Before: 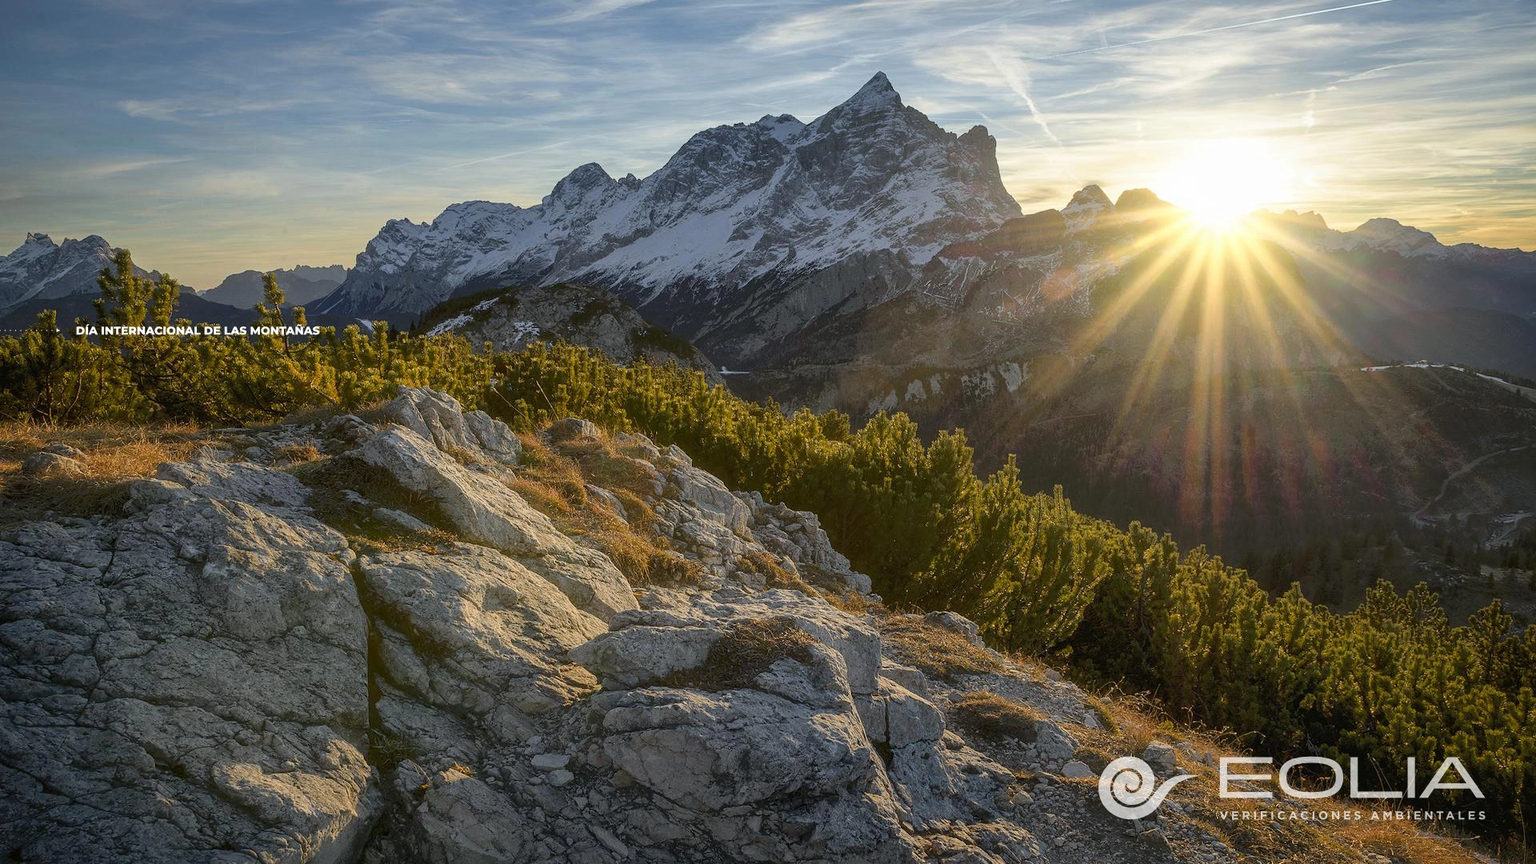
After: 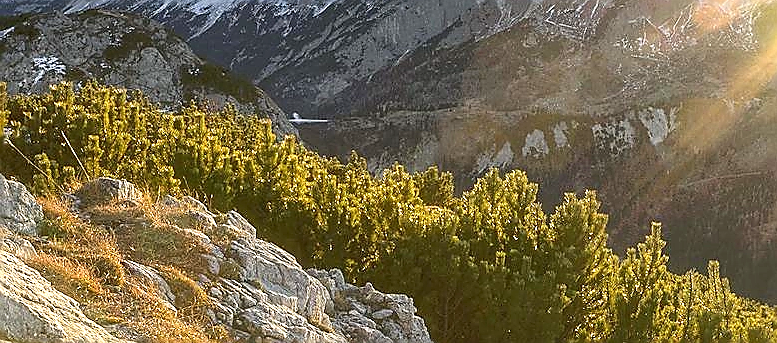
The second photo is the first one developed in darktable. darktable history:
crop: left 31.74%, top 31.96%, right 27.776%, bottom 36.197%
sharpen: radius 1.38, amount 1.267, threshold 0.839
exposure: black level correction 0, exposure 1.099 EV, compensate highlight preservation false
